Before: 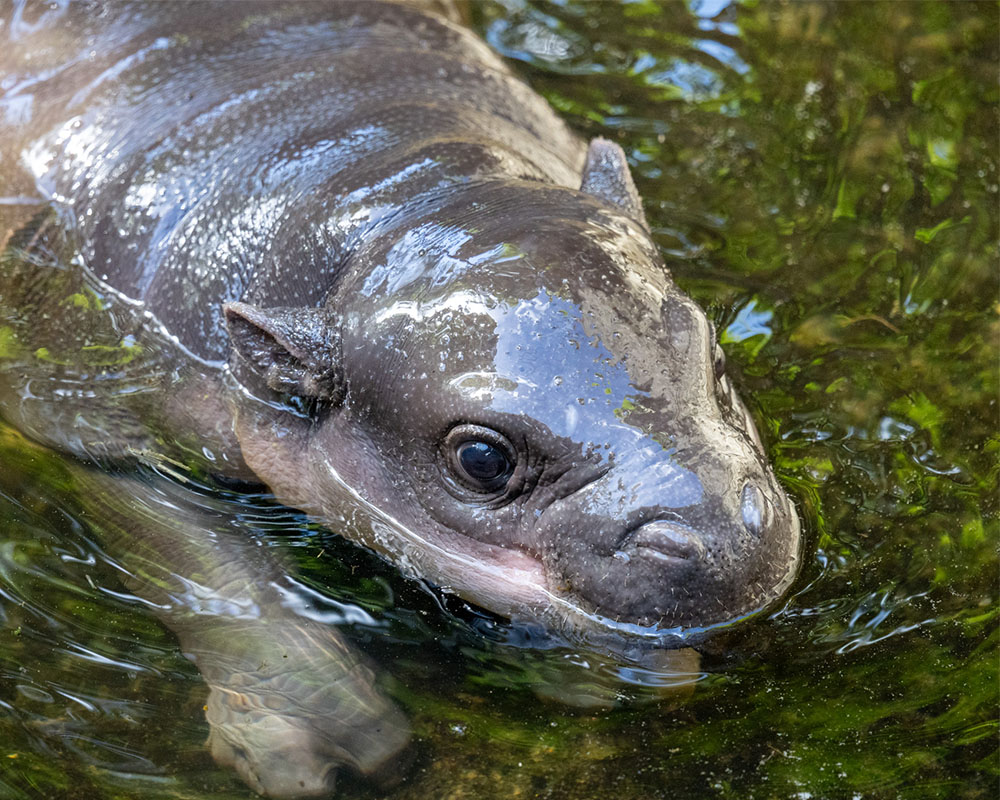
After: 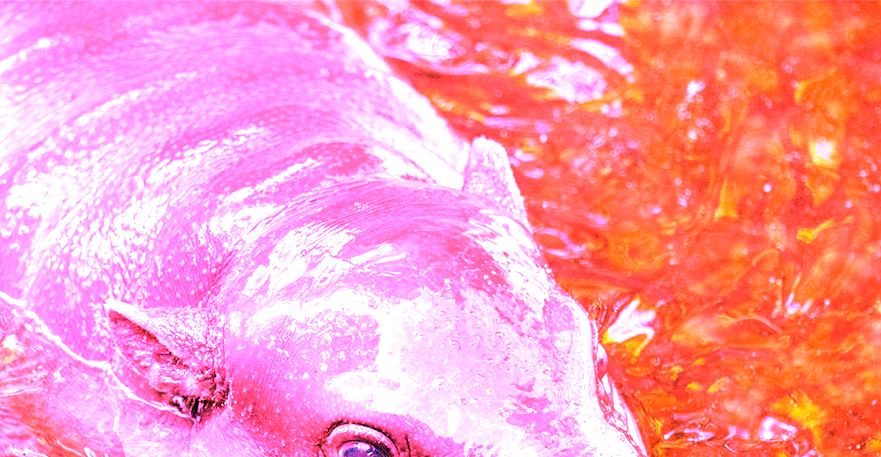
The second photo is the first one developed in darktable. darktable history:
exposure: black level correction 0, exposure 1.125 EV, compensate exposure bias true, compensate highlight preservation false
crop and rotate: left 11.812%, bottom 42.776%
white balance: red 4.26, blue 1.802
